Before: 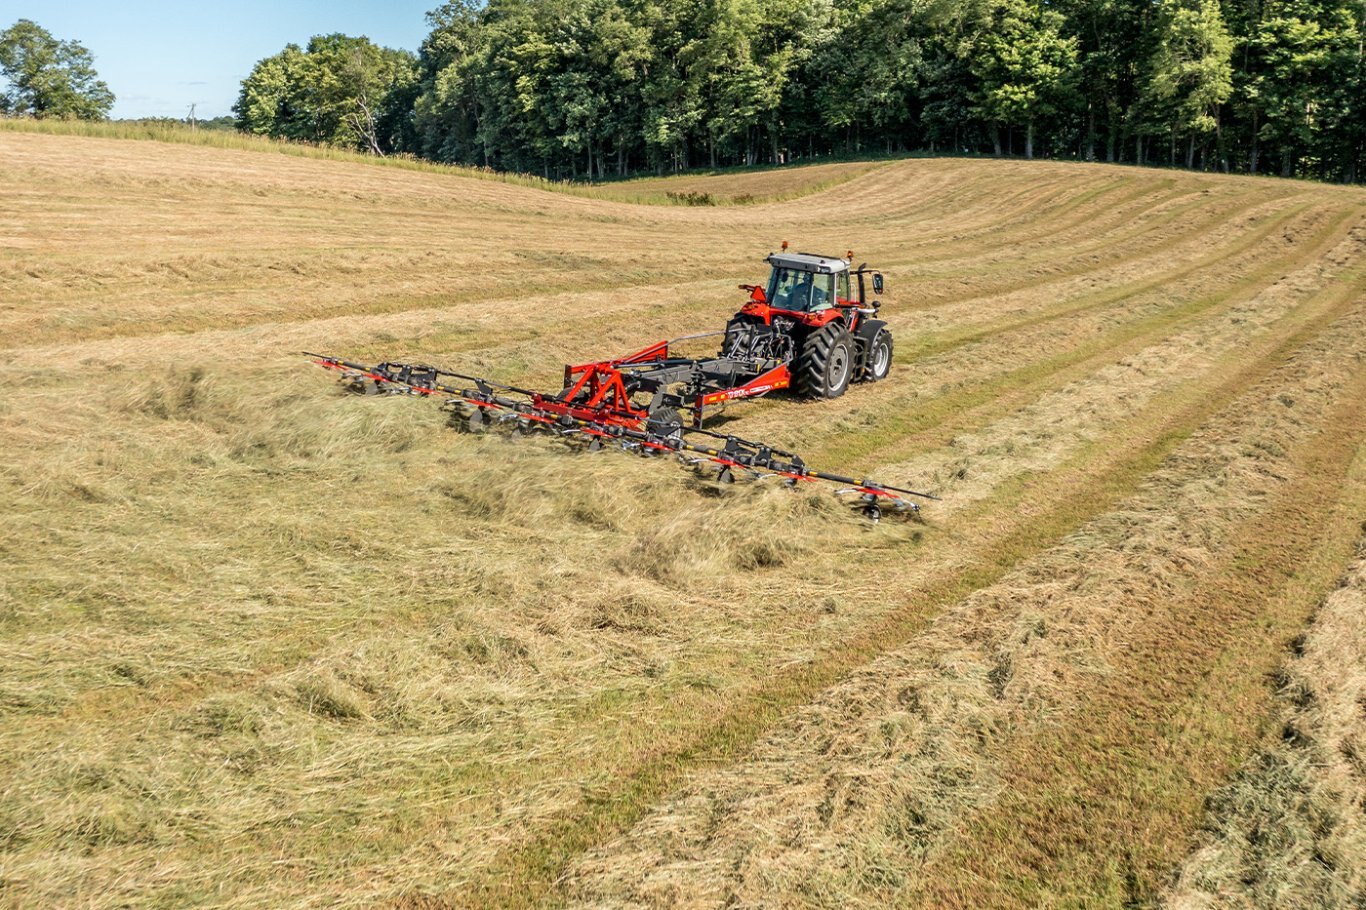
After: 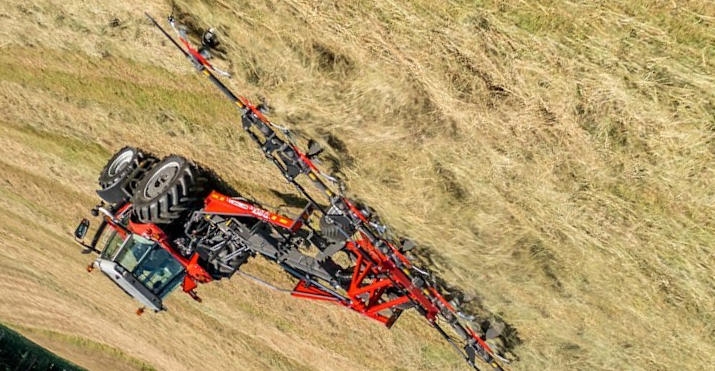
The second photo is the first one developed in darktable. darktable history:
crop and rotate: angle 147.37°, left 9.087%, top 15.673%, right 4.425%, bottom 16.986%
